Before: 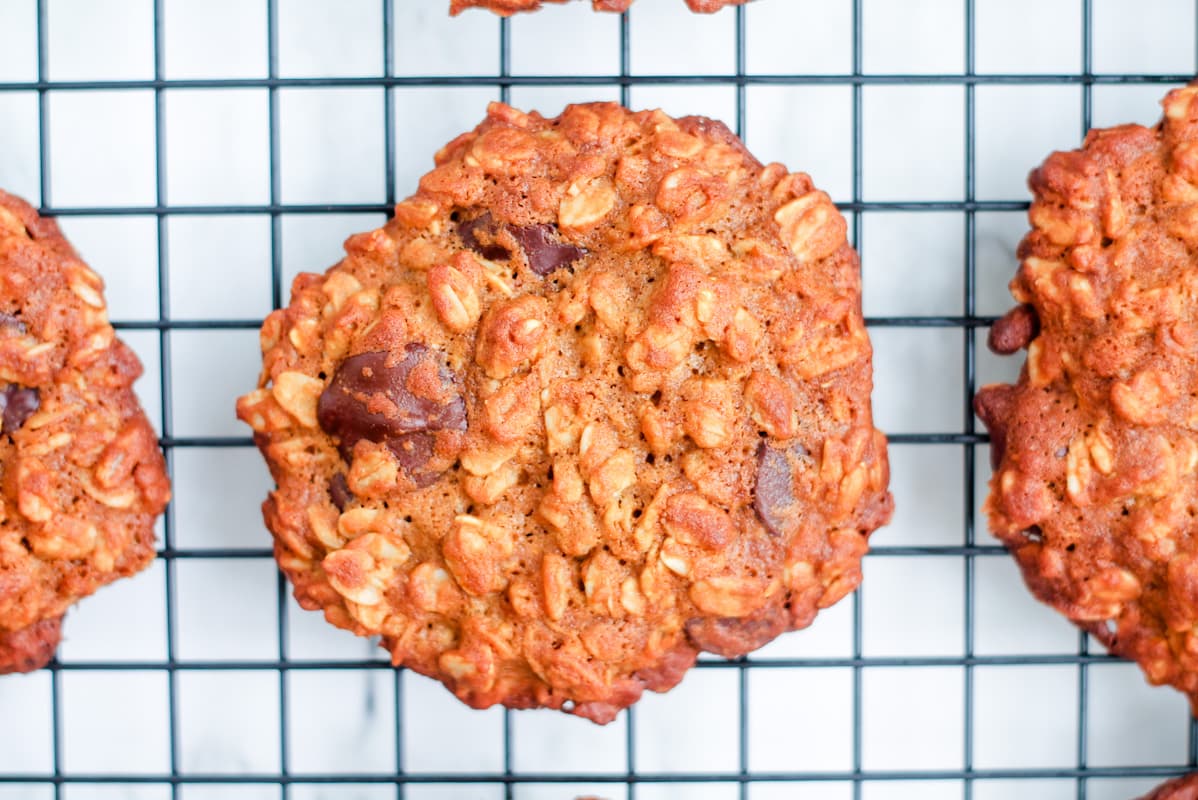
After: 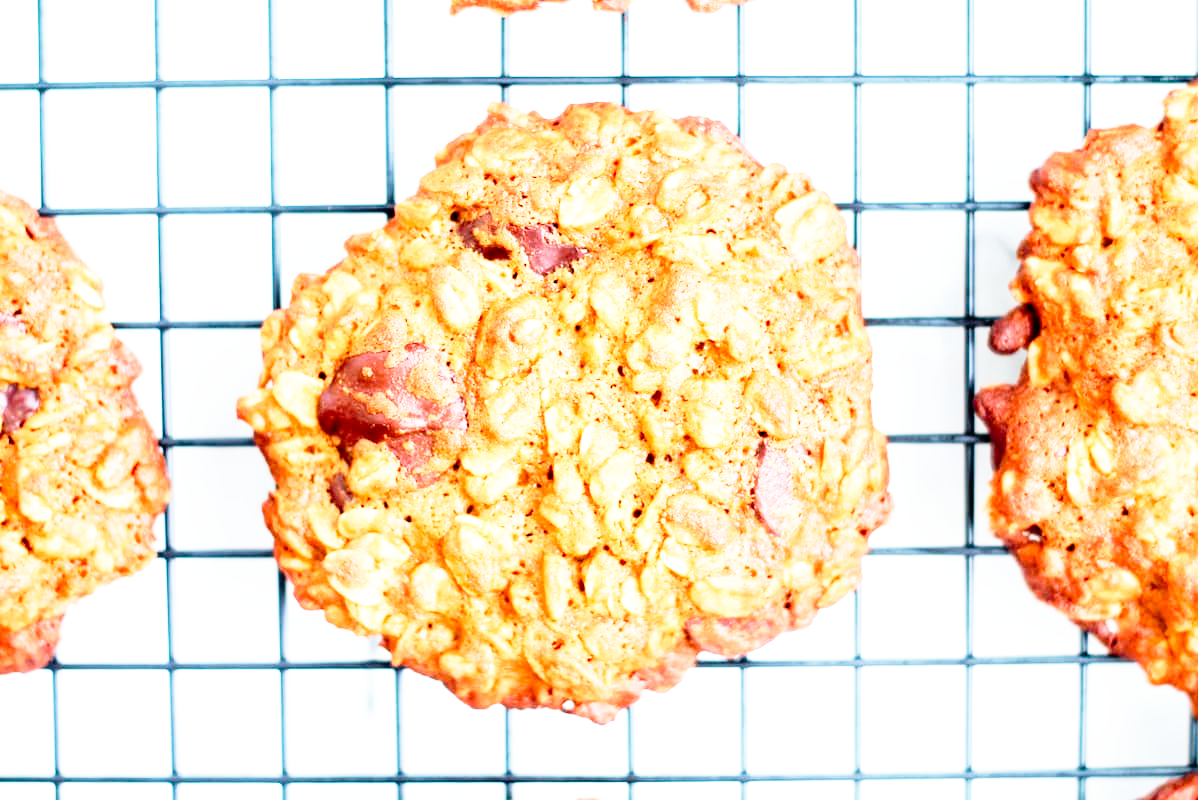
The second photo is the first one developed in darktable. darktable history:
exposure: black level correction 0.001, exposure 0.498 EV, compensate exposure bias true, compensate highlight preservation false
base curve: curves: ch0 [(0, 0) (0.012, 0.01) (0.073, 0.168) (0.31, 0.711) (0.645, 0.957) (1, 1)], preserve colors none
